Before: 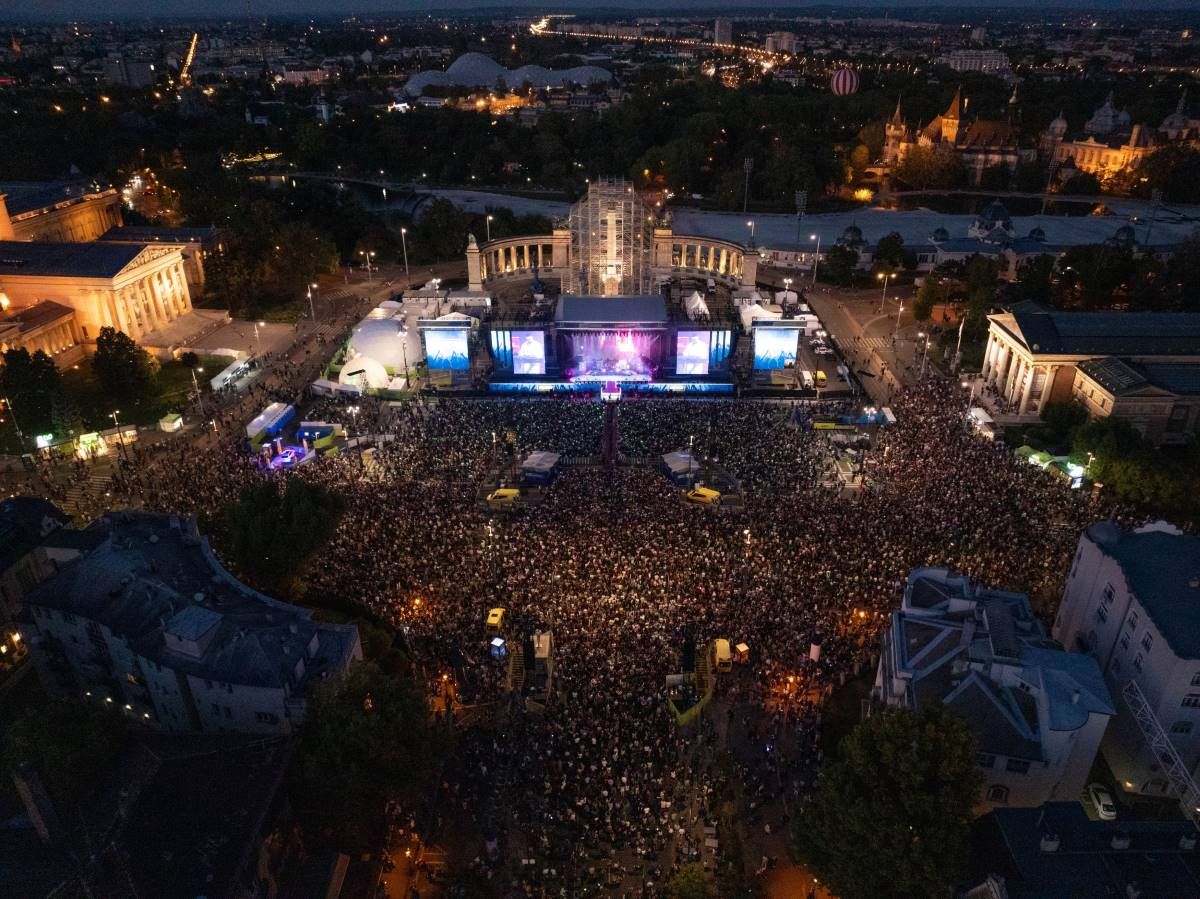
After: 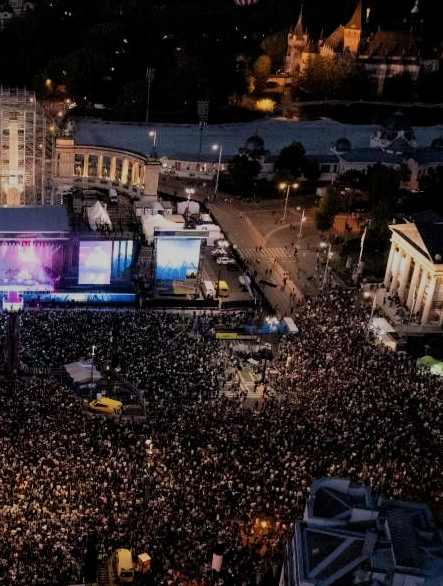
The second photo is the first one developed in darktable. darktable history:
filmic rgb: middle gray luminance 29.88%, black relative exposure -9.04 EV, white relative exposure 6.99 EV, target black luminance 0%, hardness 2.91, latitude 1.84%, contrast 0.963, highlights saturation mix 6.31%, shadows ↔ highlights balance 12.27%
crop and rotate: left 49.891%, top 10.094%, right 13.114%, bottom 24.613%
